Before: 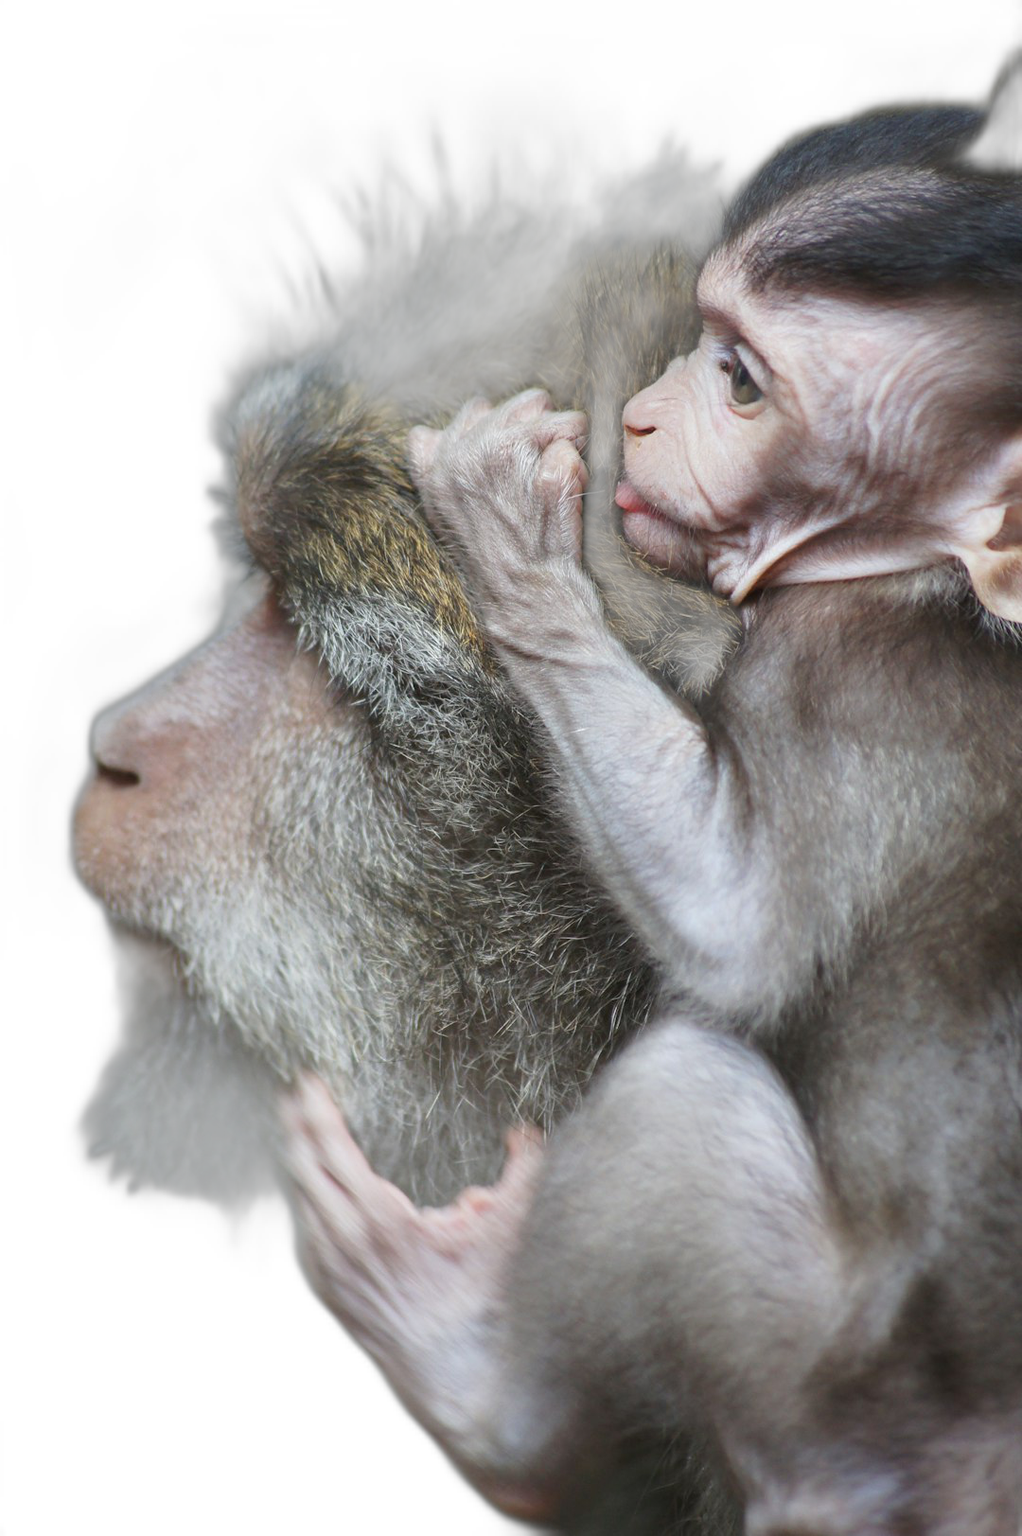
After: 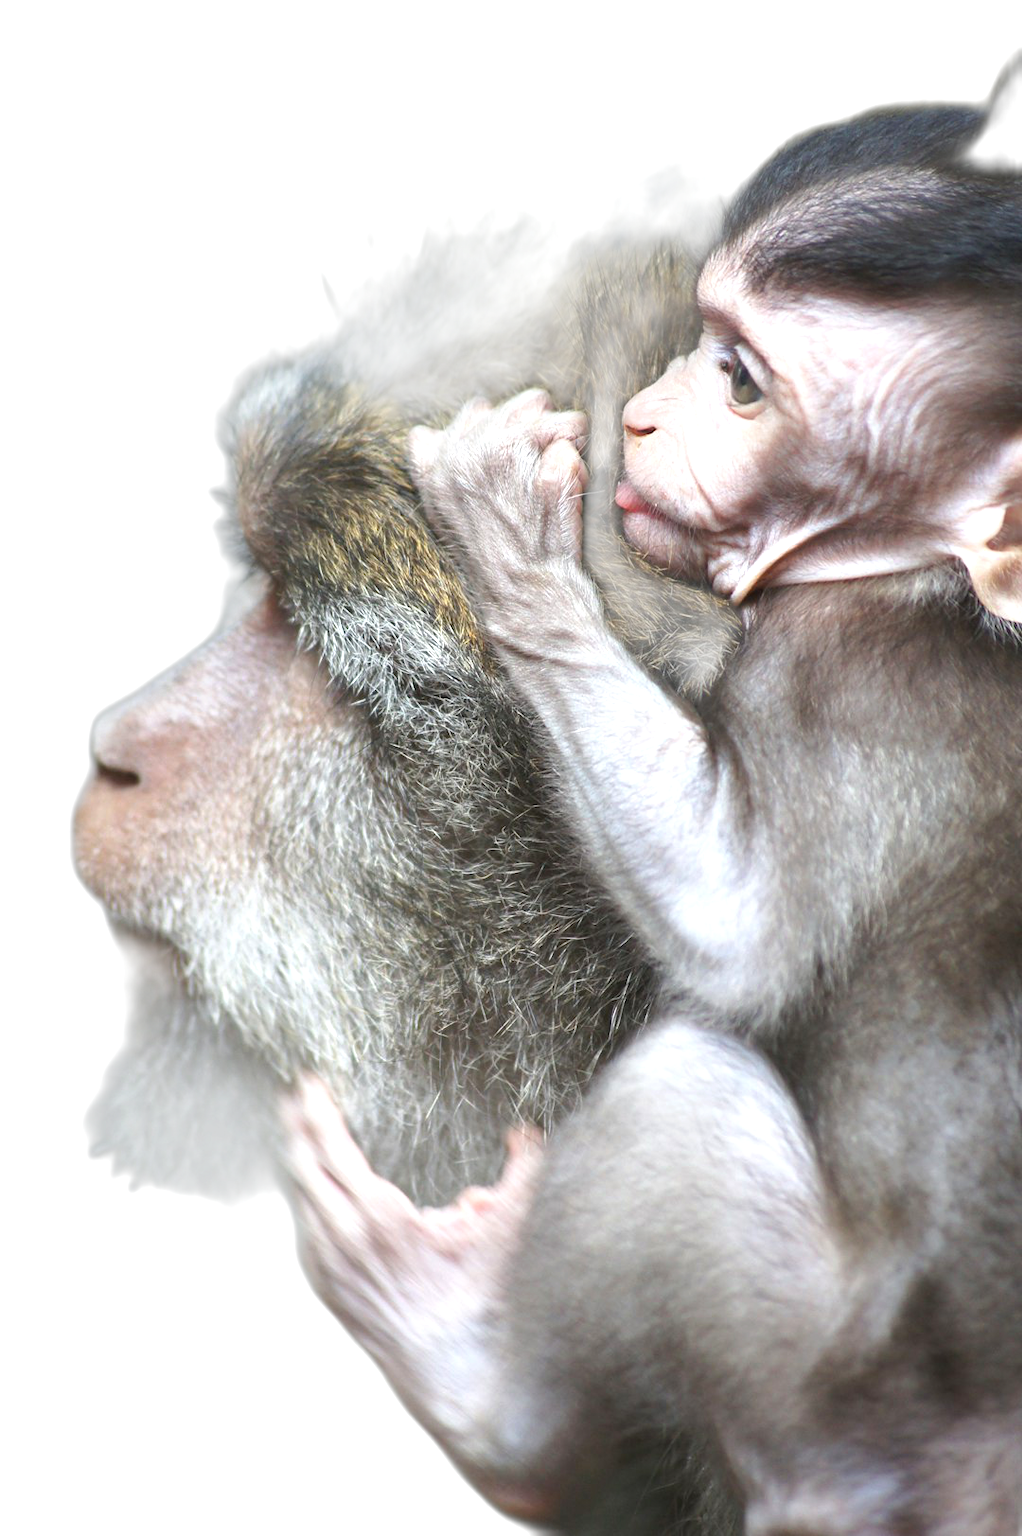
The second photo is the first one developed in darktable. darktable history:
tone equalizer: -8 EV -0.77 EV, -7 EV -0.685 EV, -6 EV -0.592 EV, -5 EV -0.417 EV, -3 EV 0.378 EV, -2 EV 0.6 EV, -1 EV 0.688 EV, +0 EV 0.773 EV, smoothing diameter 24.83%, edges refinement/feathering 13.76, preserve details guided filter
